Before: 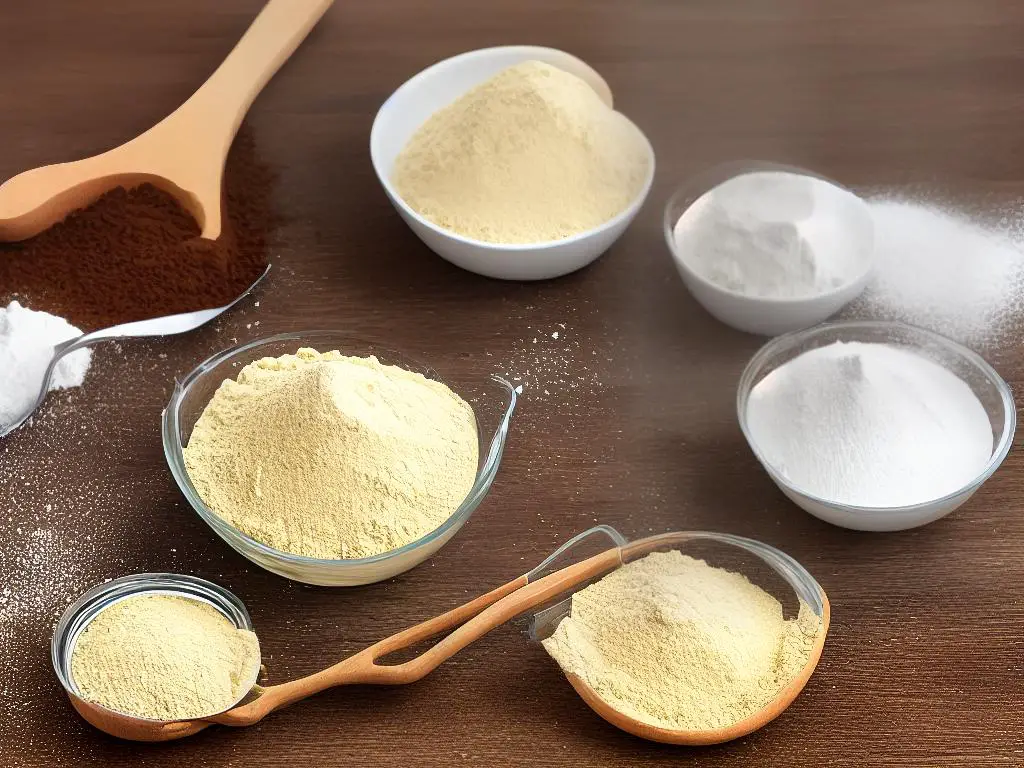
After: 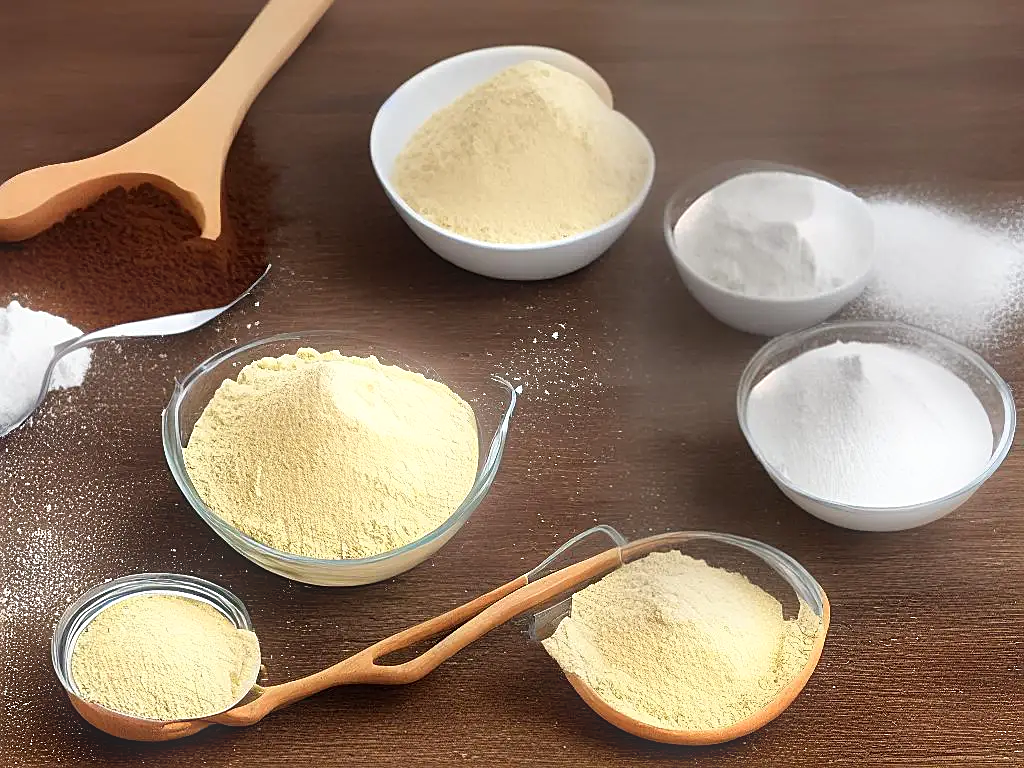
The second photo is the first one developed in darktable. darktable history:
bloom: size 9%, threshold 100%, strength 7%
sharpen: on, module defaults
